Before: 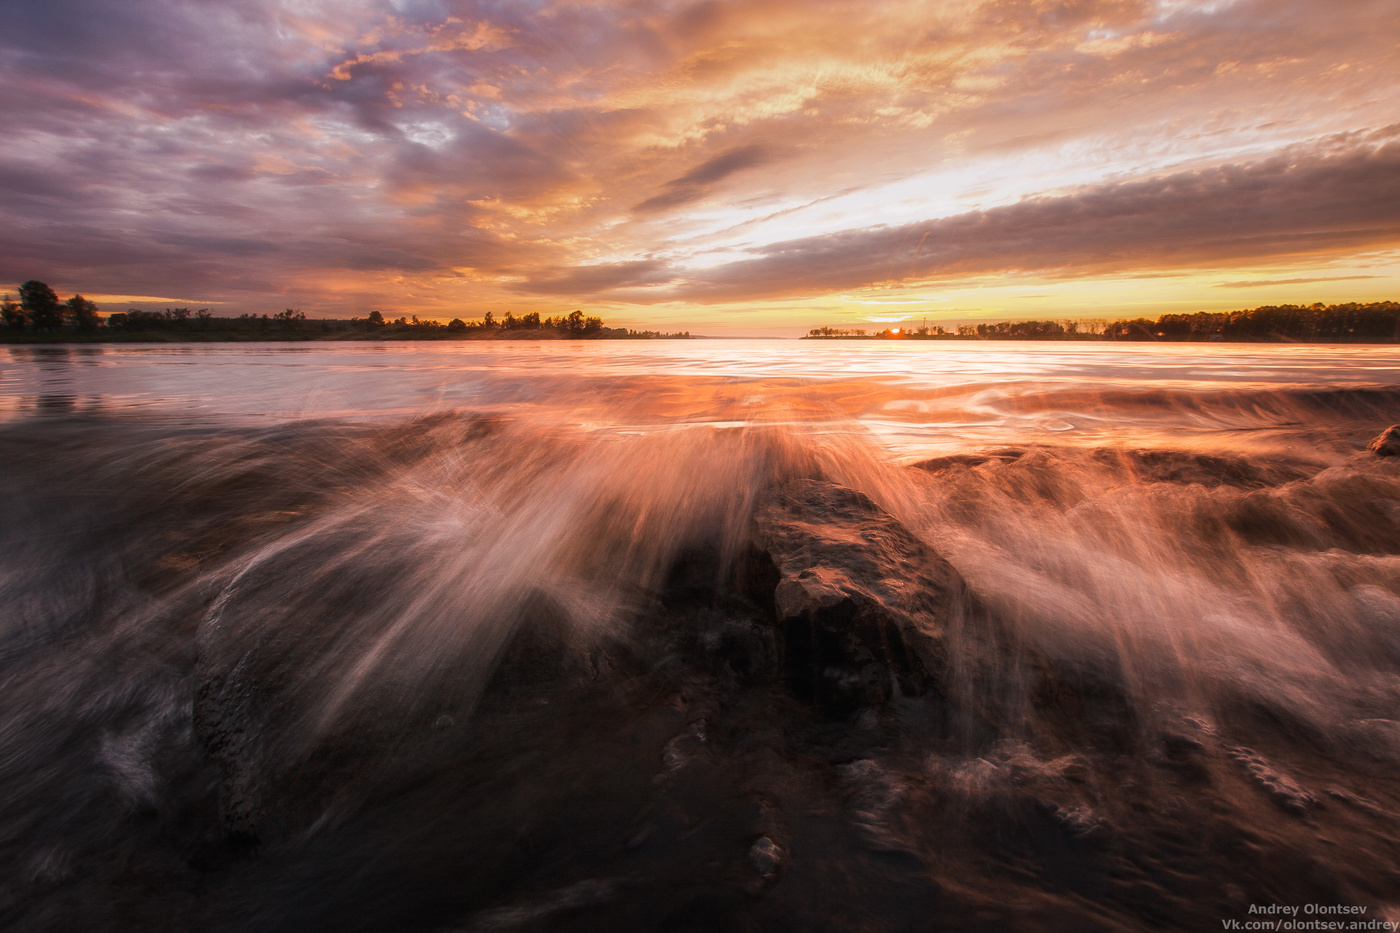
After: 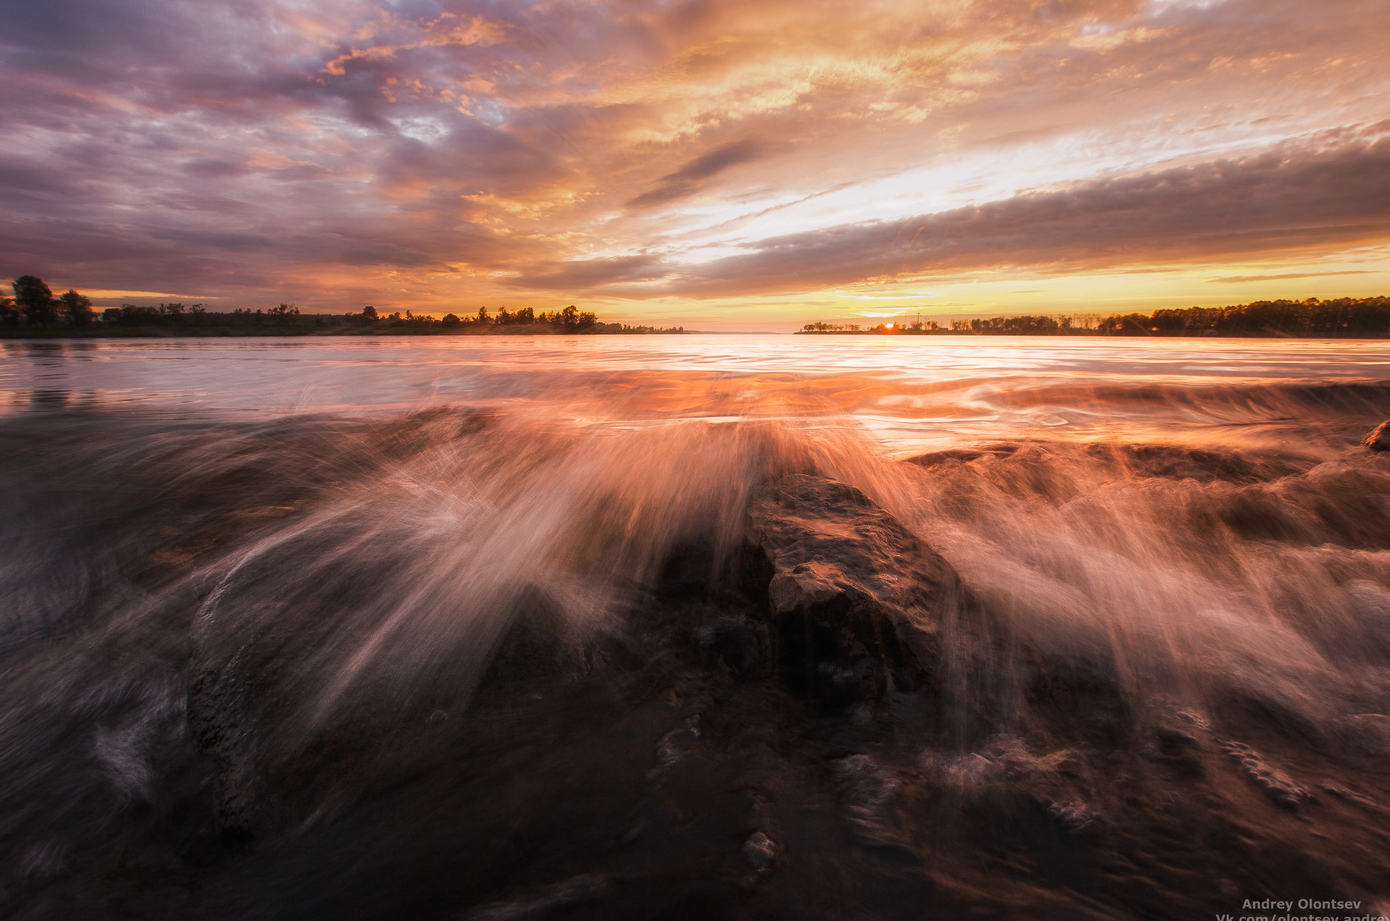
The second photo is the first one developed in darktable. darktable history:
crop: left 0.444%, top 0.61%, right 0.25%, bottom 0.637%
